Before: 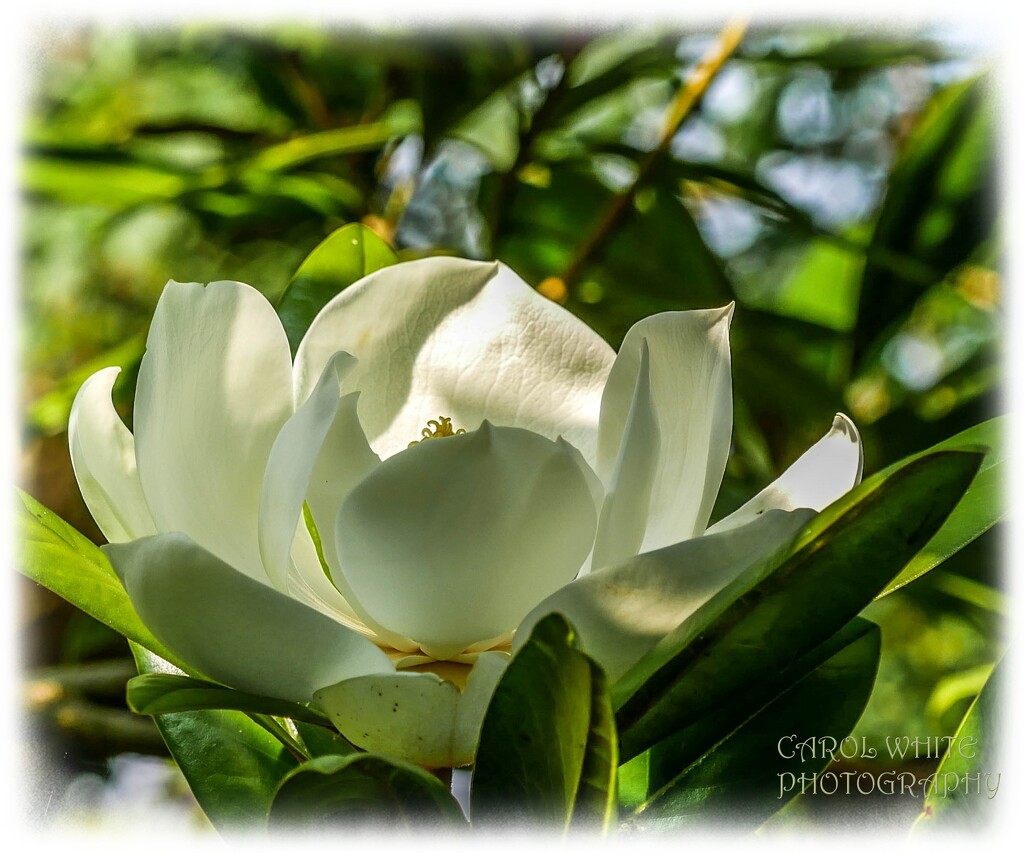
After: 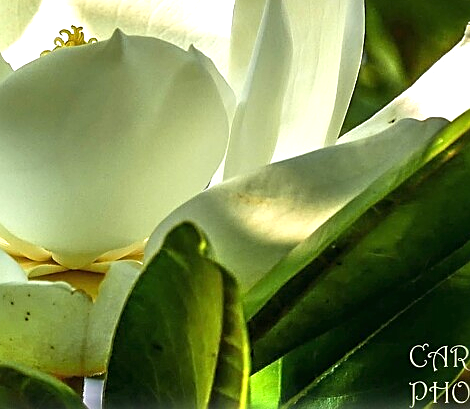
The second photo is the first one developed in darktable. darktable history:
exposure: black level correction 0, exposure 1.001 EV, compensate highlight preservation false
sharpen: on, module defaults
crop: left 35.961%, top 45.843%, right 18.104%, bottom 6.194%
